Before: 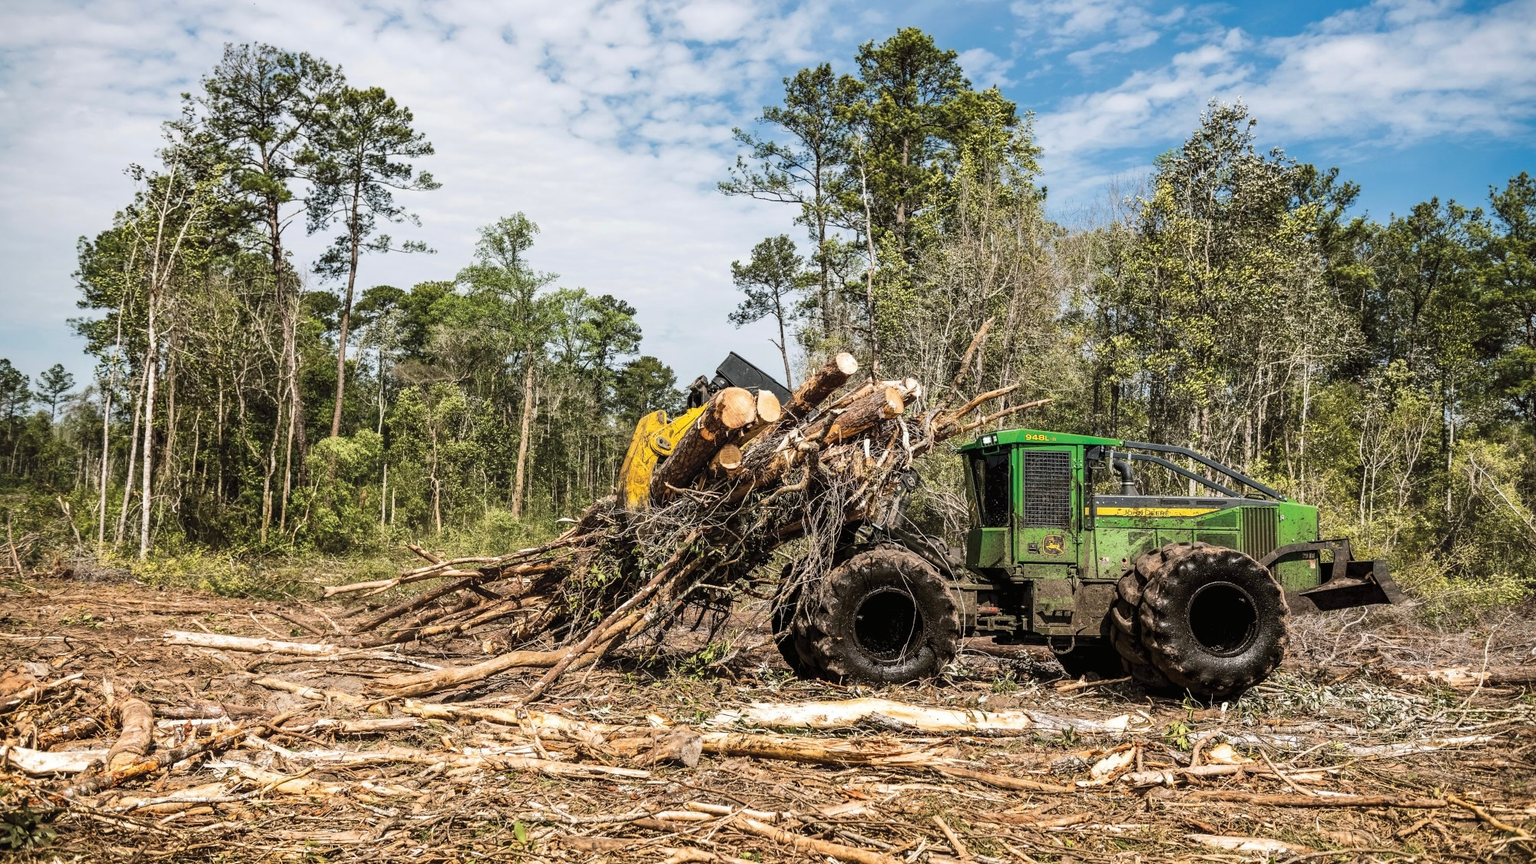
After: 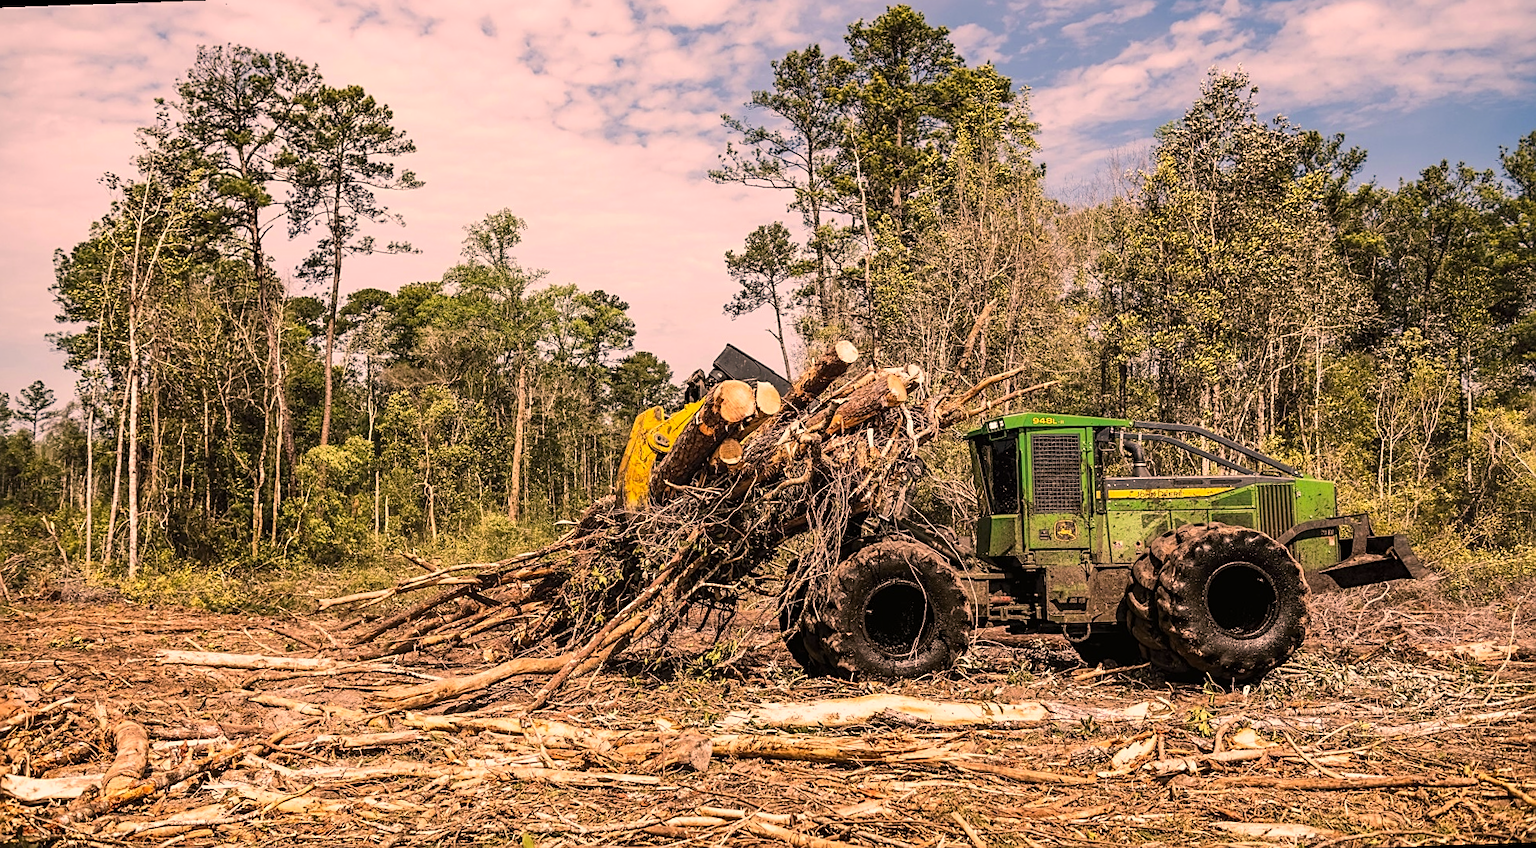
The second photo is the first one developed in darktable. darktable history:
color correction: highlights a* 21.16, highlights b* 19.61
rotate and perspective: rotation -2°, crop left 0.022, crop right 0.978, crop top 0.049, crop bottom 0.951
sharpen: on, module defaults
